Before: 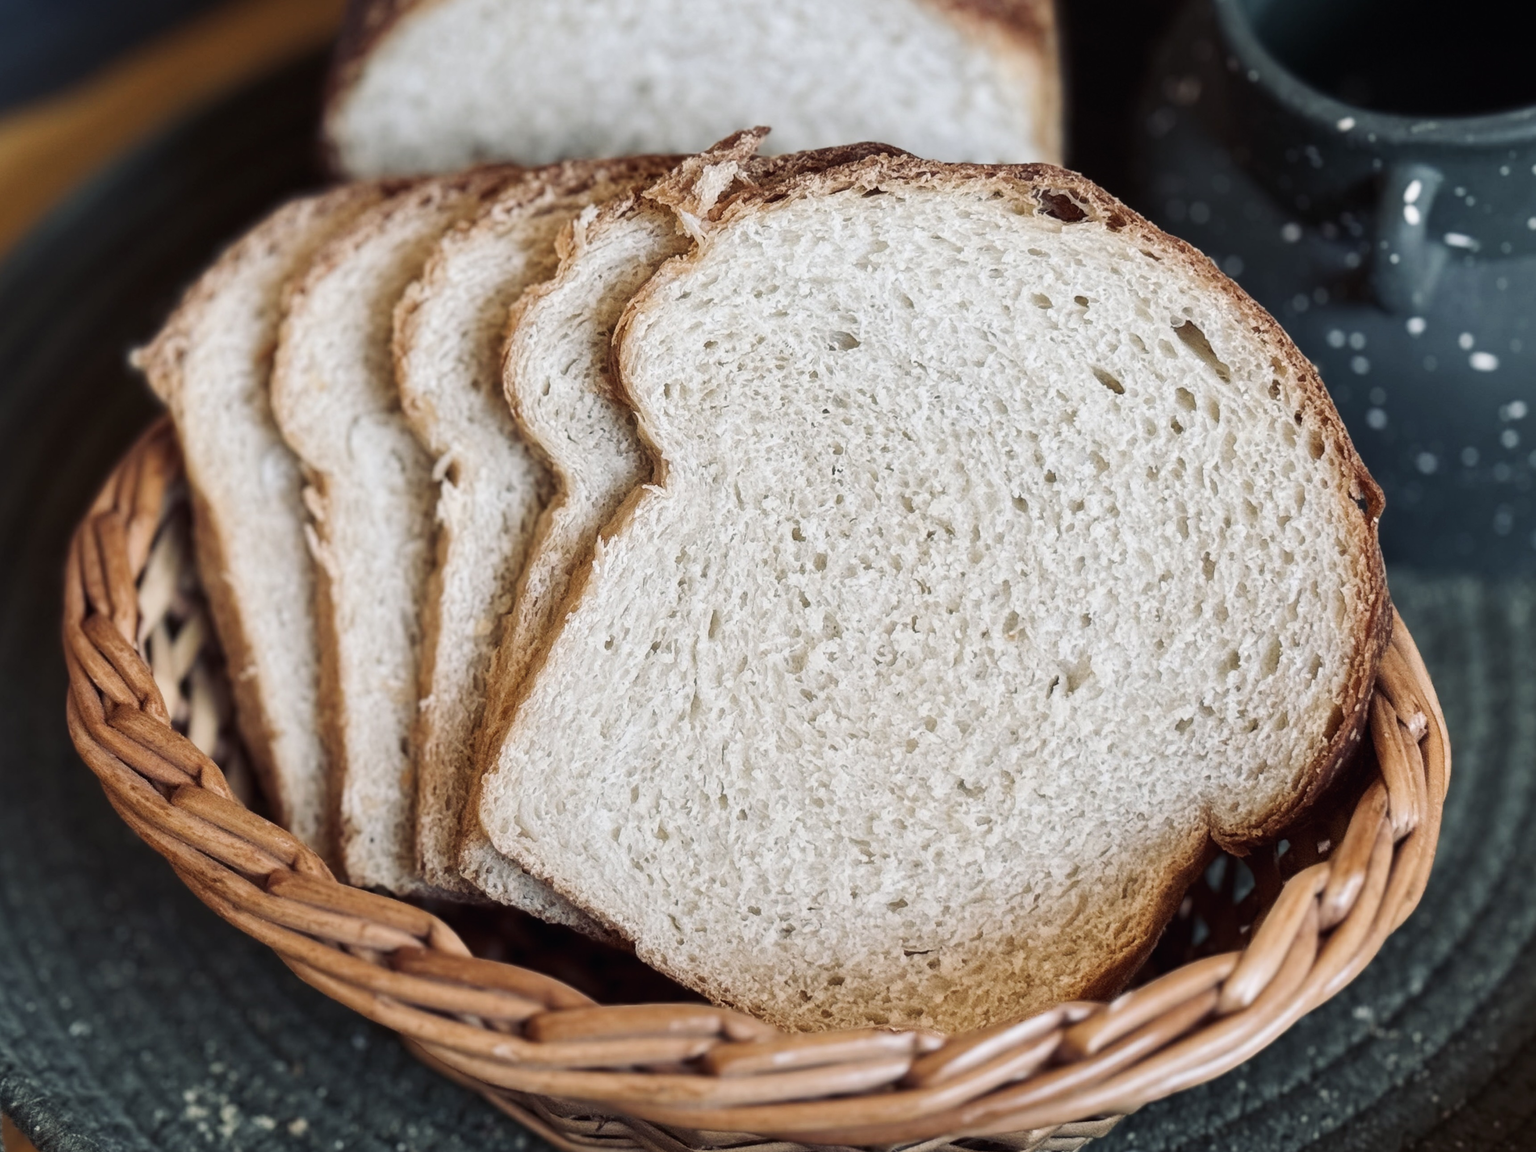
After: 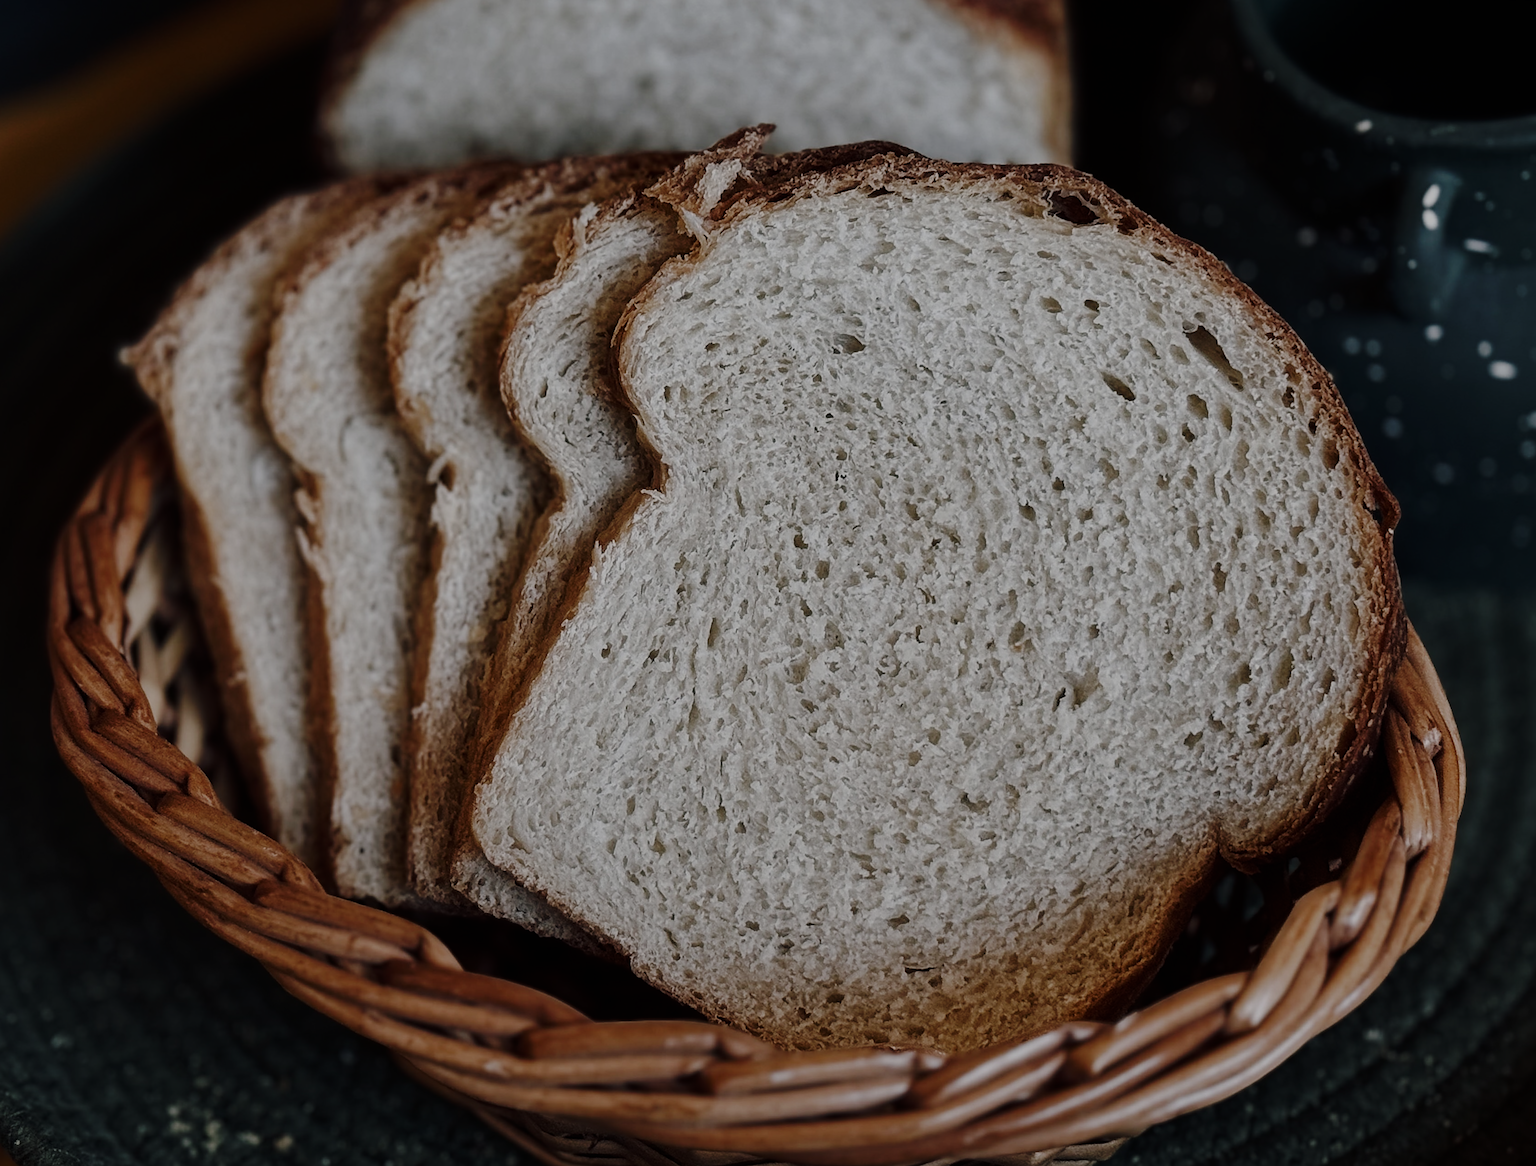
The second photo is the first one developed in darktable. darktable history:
base curve: curves: ch0 [(0, 0) (0.028, 0.03) (0.121, 0.232) (0.46, 0.748) (0.859, 0.968) (1, 1)], preserve colors none
exposure: exposure -1.468 EV, compensate highlight preservation false
color balance rgb: perceptual saturation grading › highlights -31.88%, perceptual saturation grading › mid-tones 5.8%, perceptual saturation grading › shadows 18.12%, perceptual brilliance grading › highlights 3.62%, perceptual brilliance grading › mid-tones -18.12%, perceptual brilliance grading › shadows -41.3%
crop and rotate: angle -1.69°
tone equalizer: on, module defaults
rotate and perspective: rotation -1.24°, automatic cropping off
sharpen: on, module defaults
